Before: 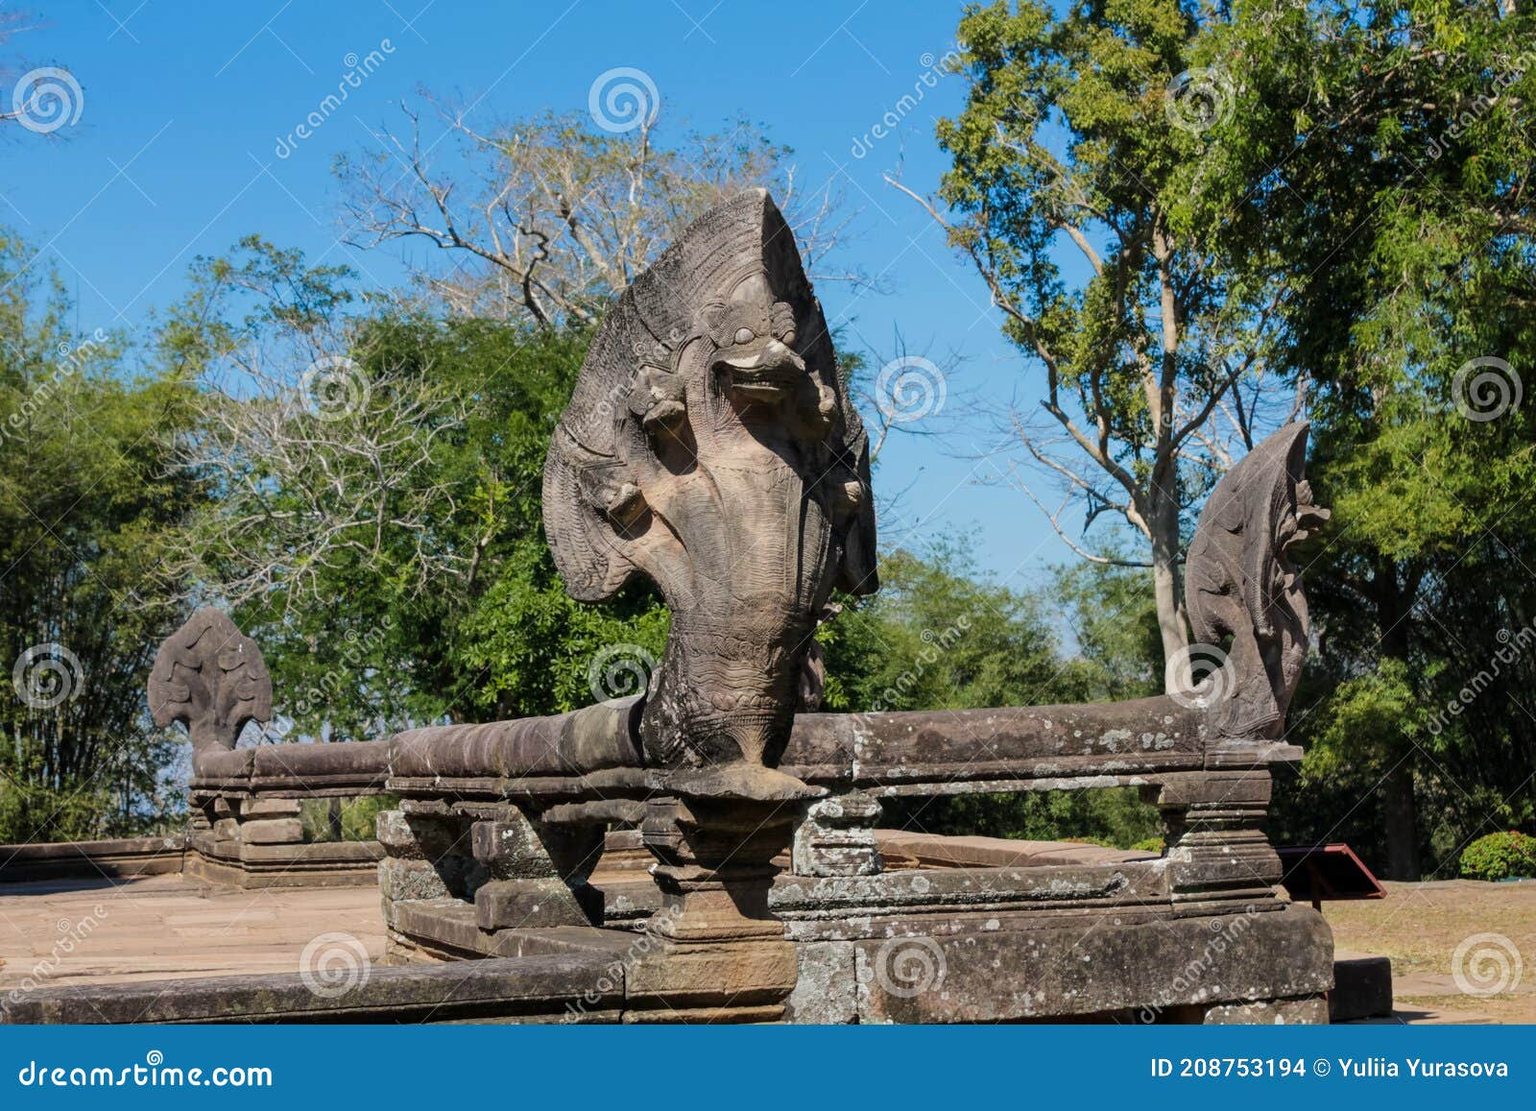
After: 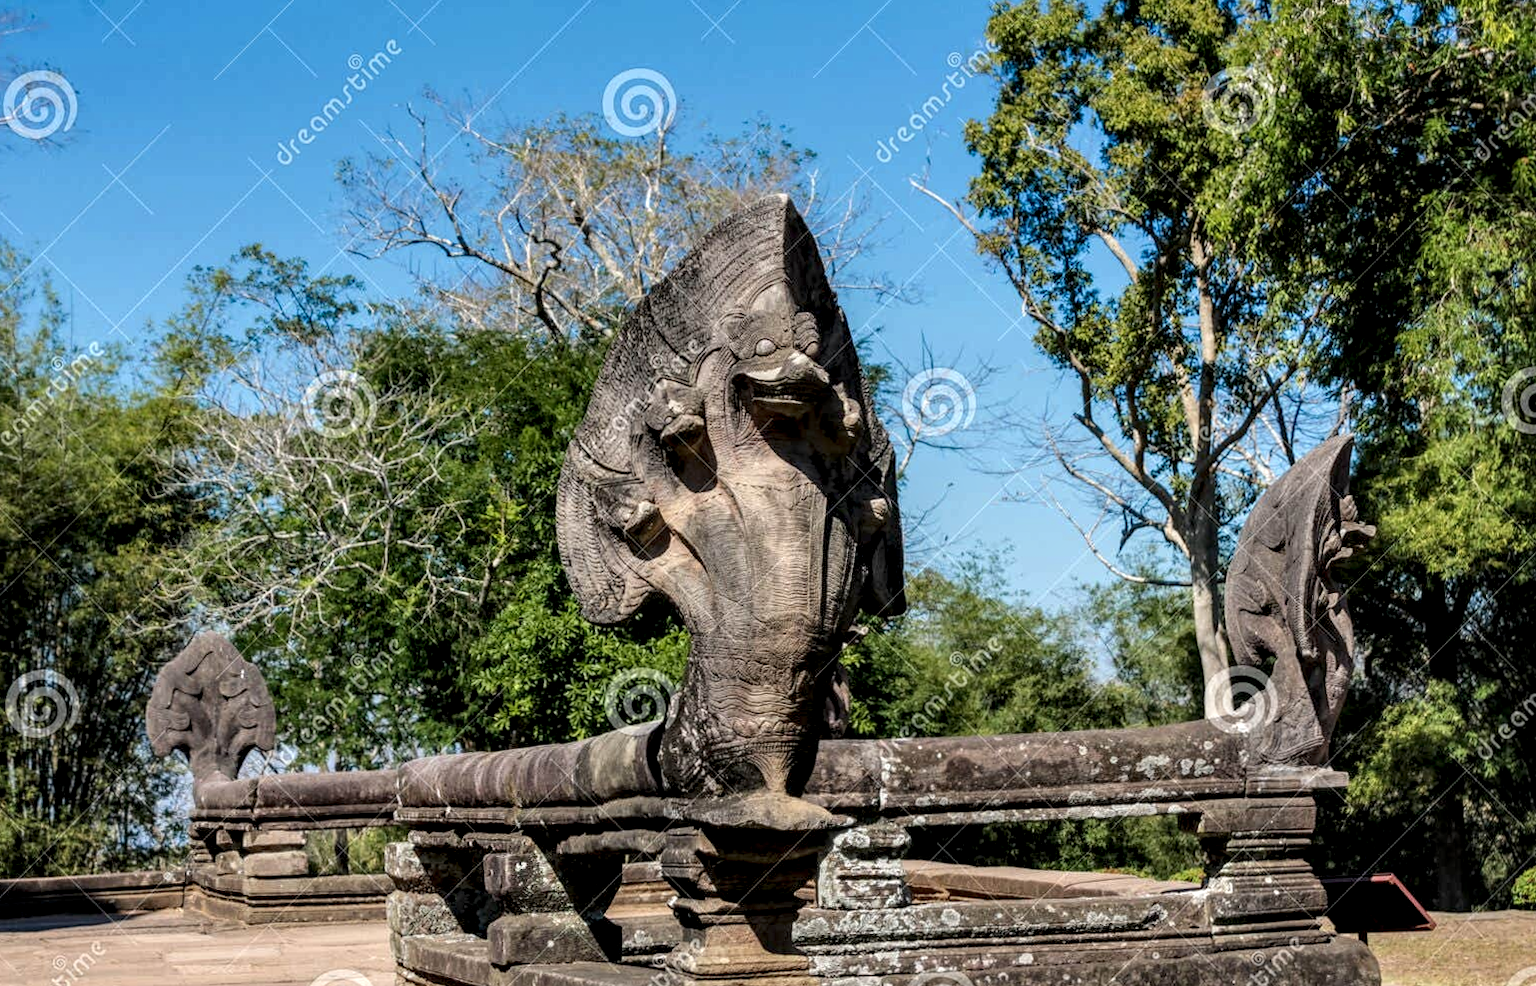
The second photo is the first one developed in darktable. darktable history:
crop and rotate: angle 0.2°, left 0.275%, right 3.127%, bottom 14.18%
local contrast: highlights 60%, shadows 60%, detail 160%
exposure: compensate exposure bias true, compensate highlight preservation false
